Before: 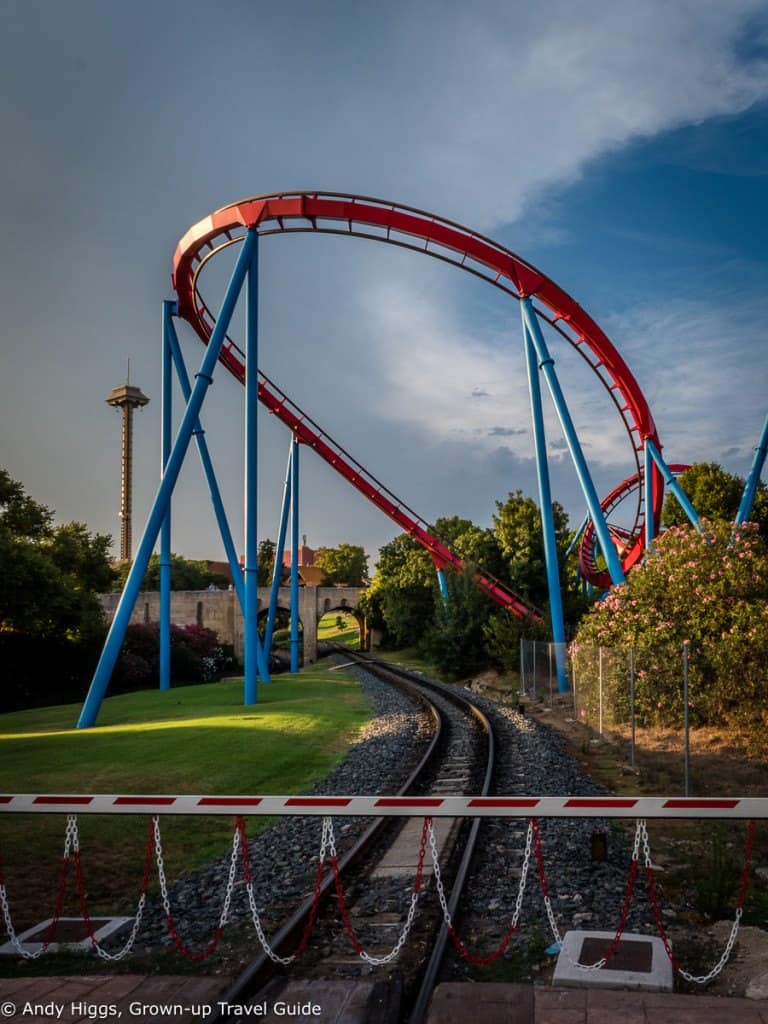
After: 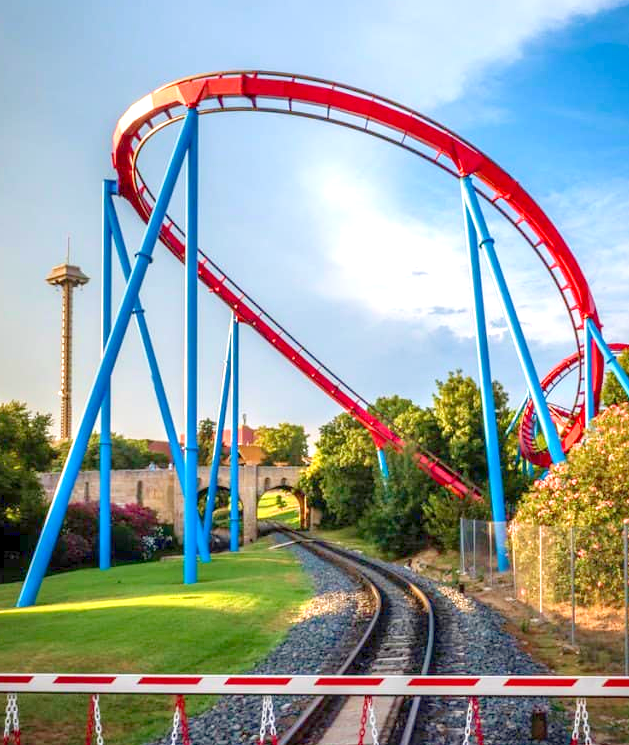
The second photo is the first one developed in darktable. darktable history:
exposure: exposure 1 EV, compensate highlight preservation false
crop: left 7.856%, top 11.836%, right 10.12%, bottom 15.387%
velvia: on, module defaults
levels: levels [0, 0.397, 0.955]
